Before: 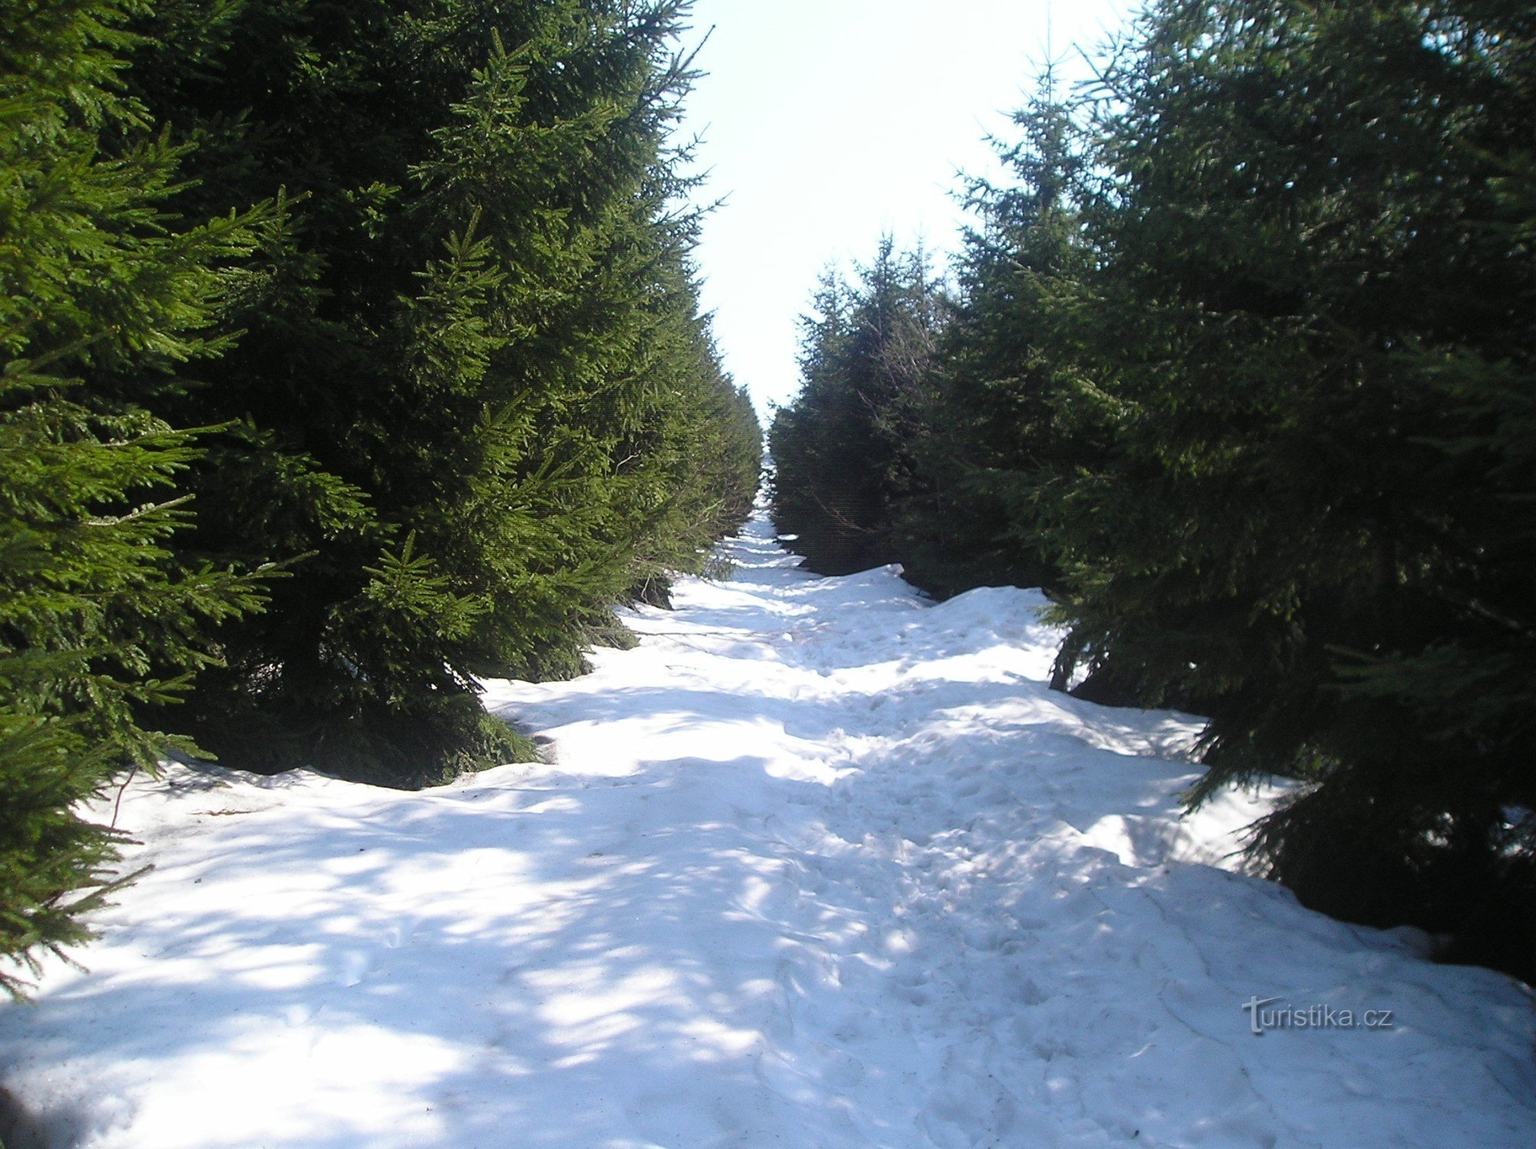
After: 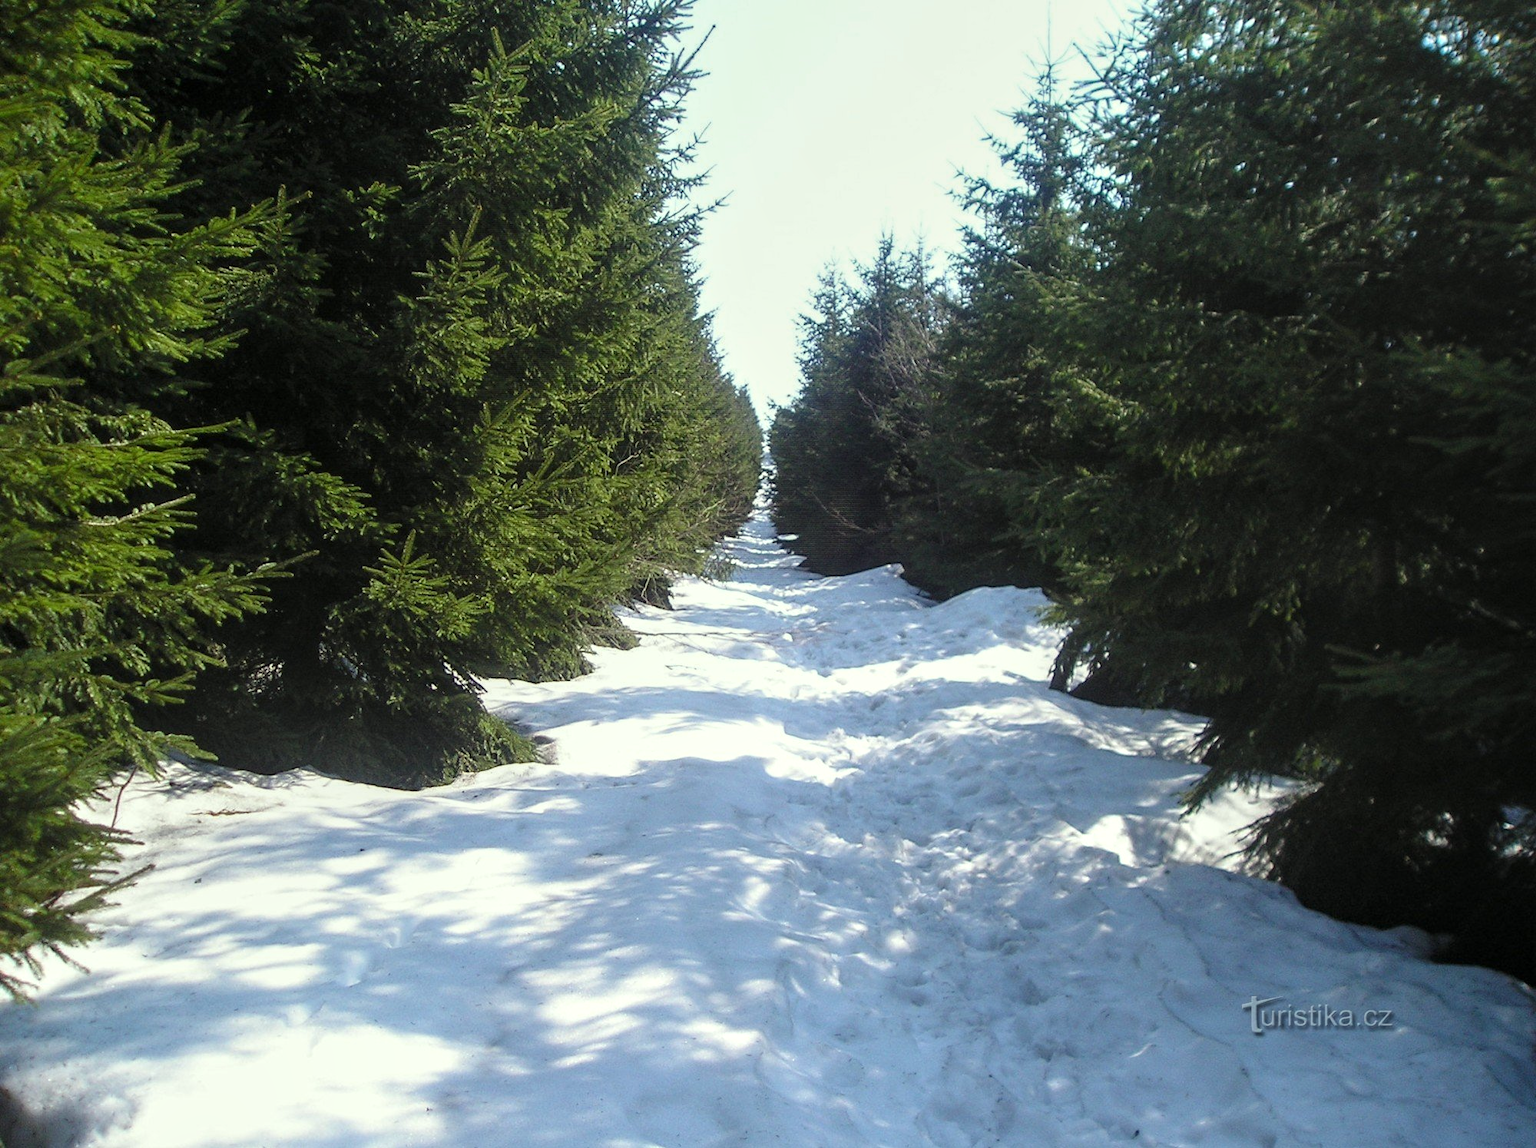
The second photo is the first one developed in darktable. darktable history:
local contrast: on, module defaults
color correction: highlights a* -4.43, highlights b* 6.21
